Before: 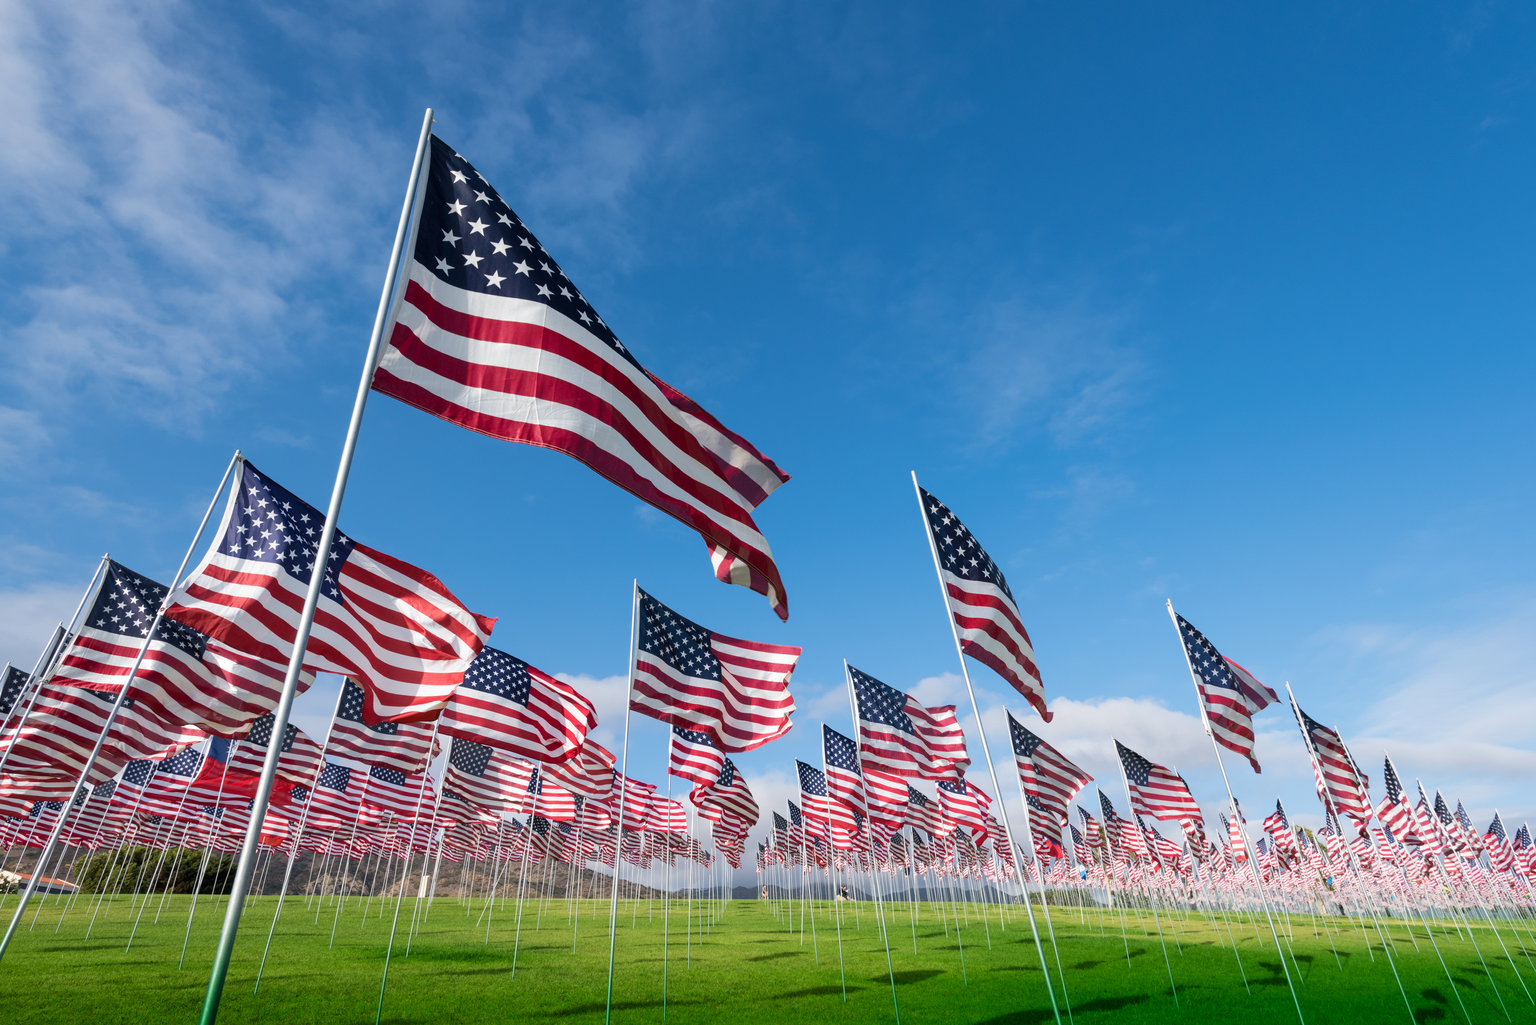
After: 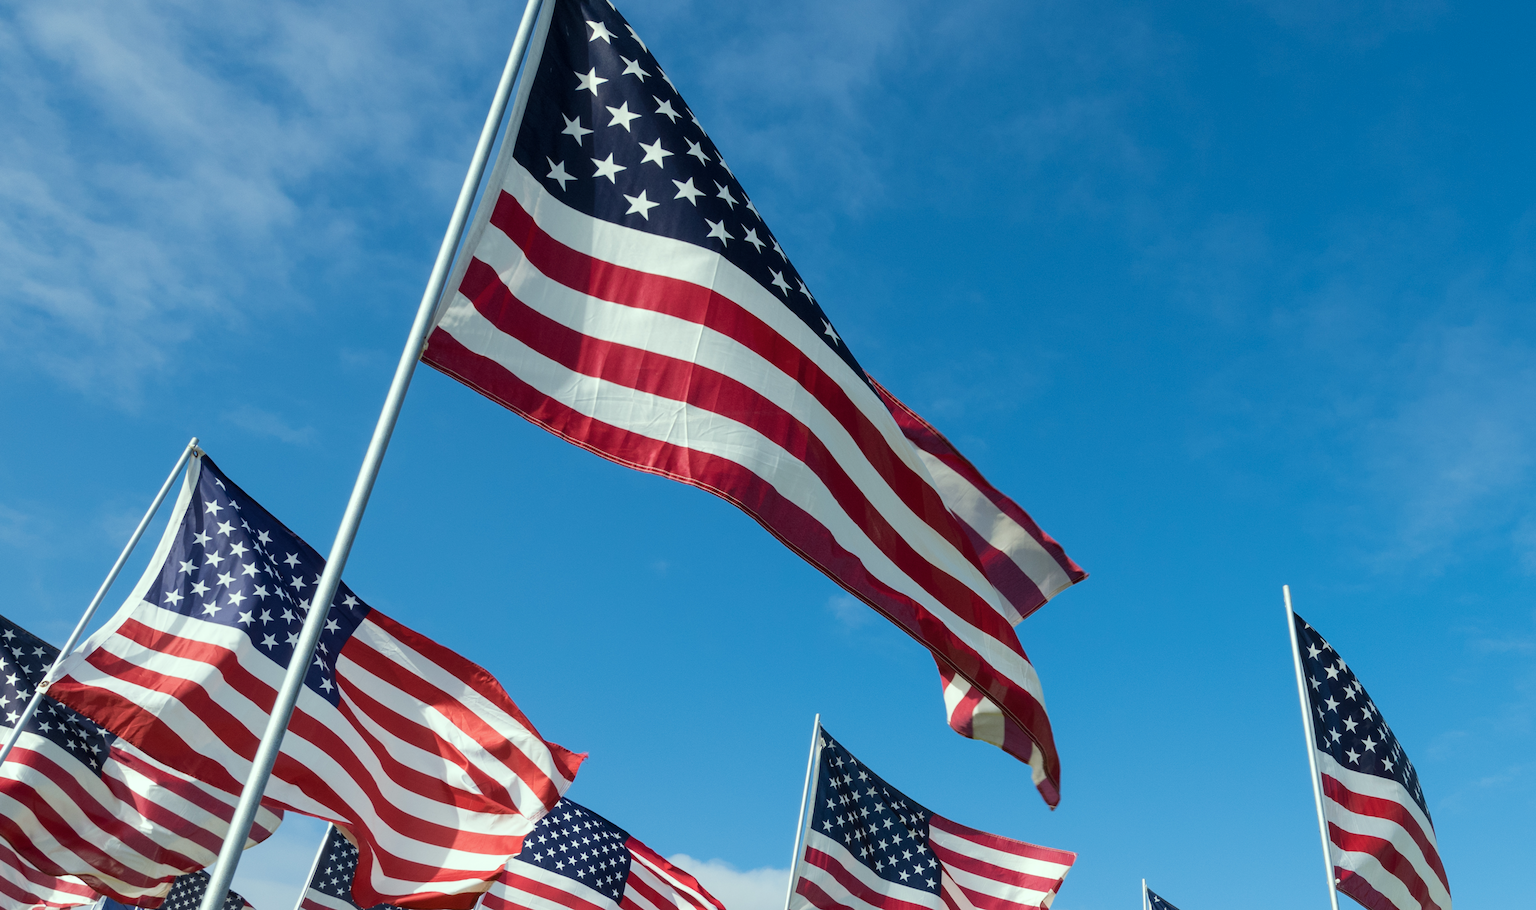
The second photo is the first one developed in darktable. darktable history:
crop and rotate: angle -5.94°, left 2.126%, top 6.827%, right 27.382%, bottom 30.6%
color correction: highlights a* -8.08, highlights b* 3.24
